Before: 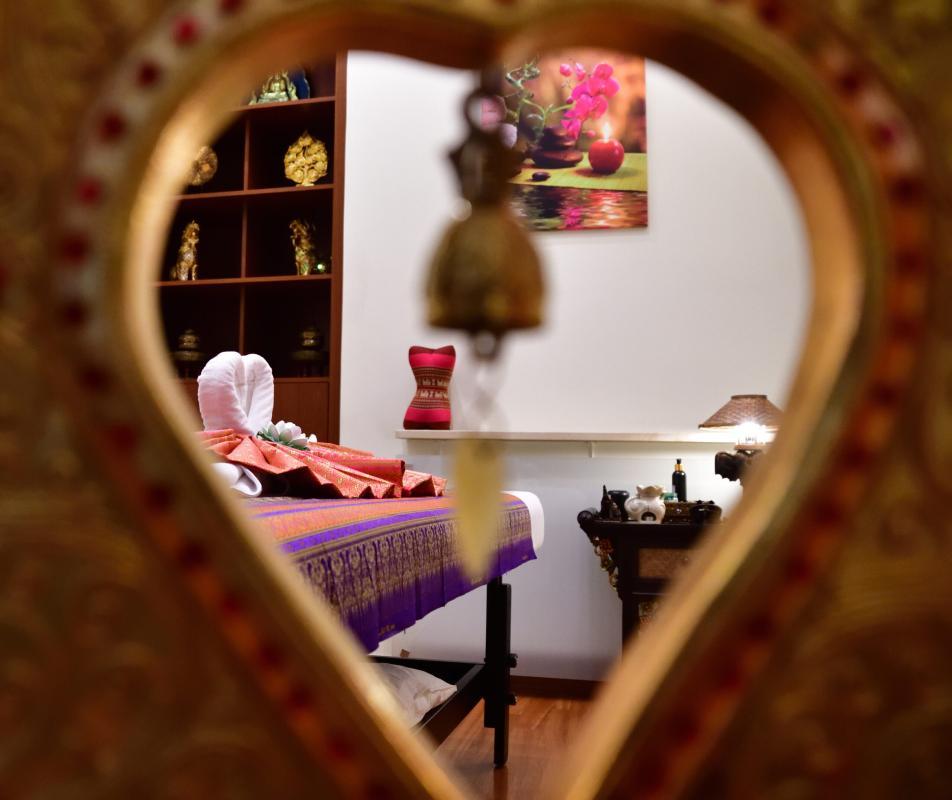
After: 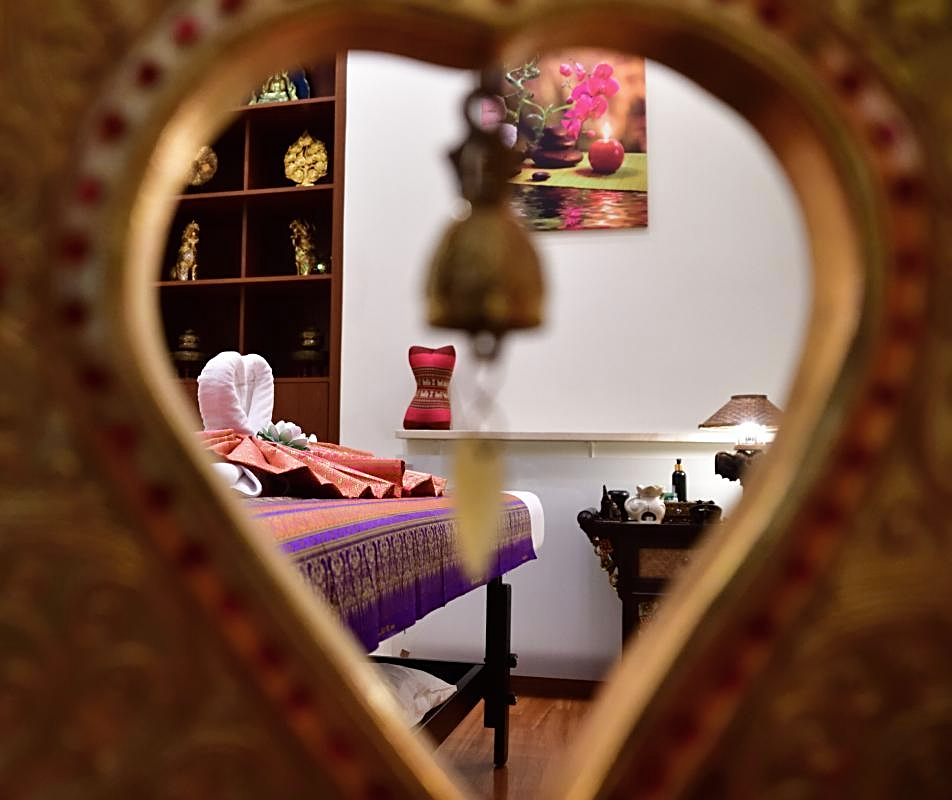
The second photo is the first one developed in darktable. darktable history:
color zones: curves: ch1 [(0, 0.469) (0.01, 0.469) (0.12, 0.446) (0.248, 0.469) (0.5, 0.5) (0.748, 0.5) (0.99, 0.469) (1, 0.469)]
sharpen: on, module defaults
